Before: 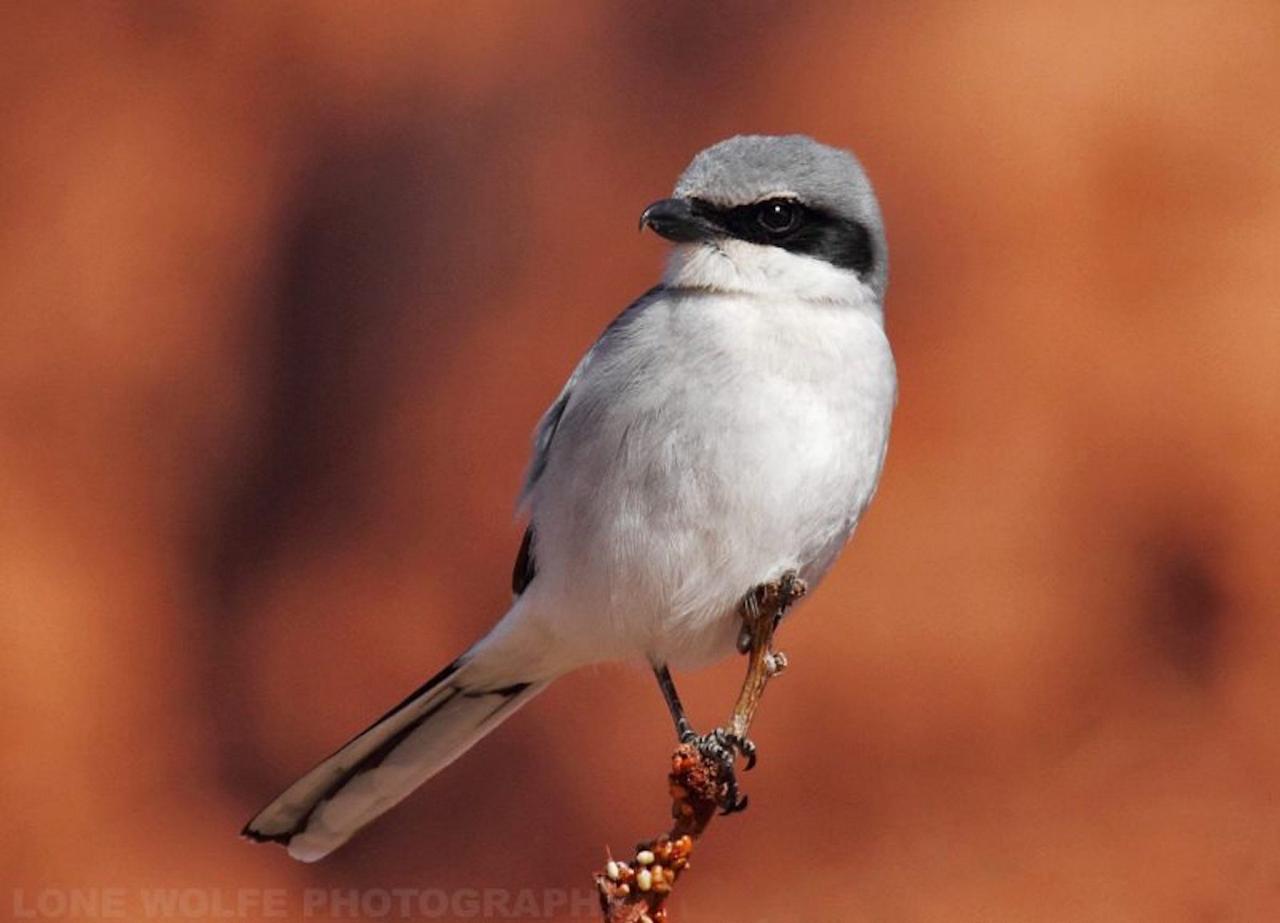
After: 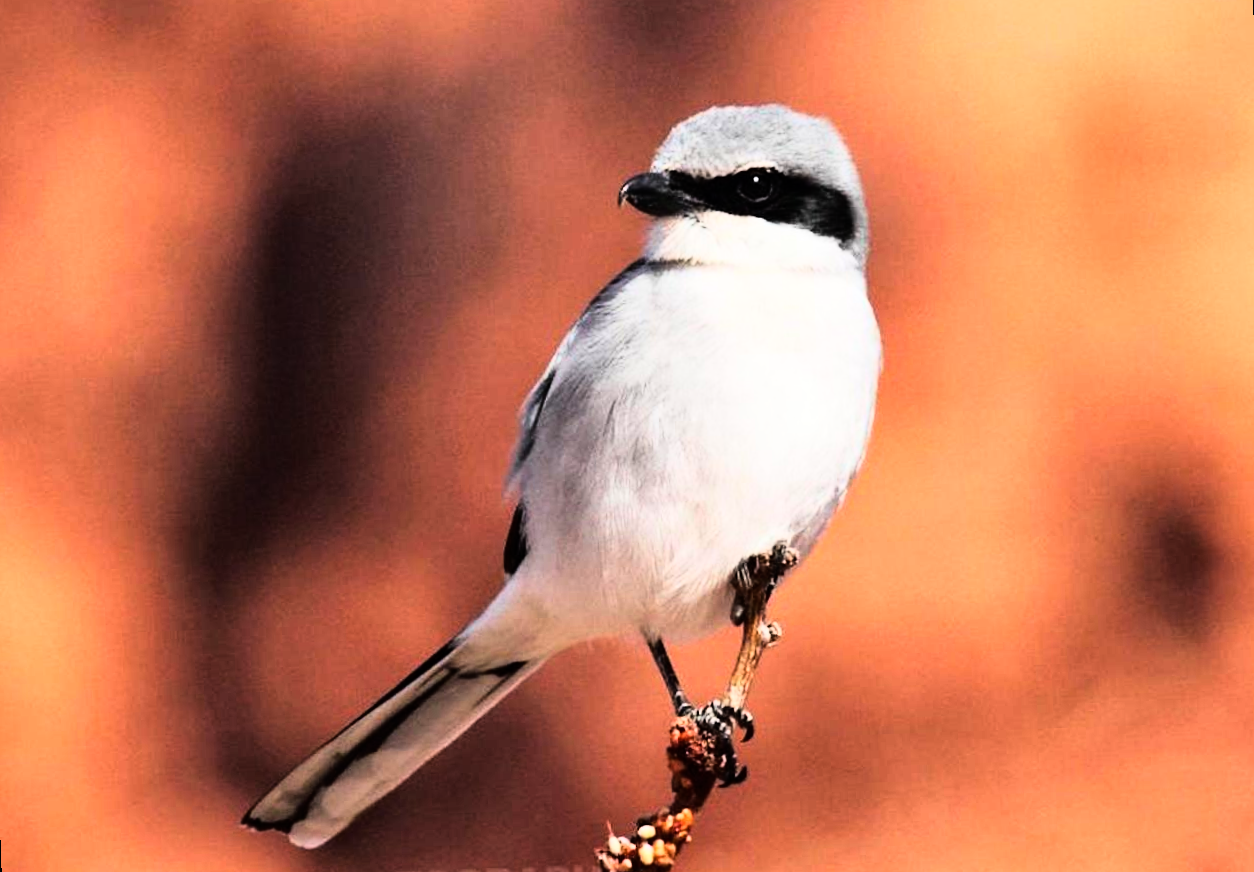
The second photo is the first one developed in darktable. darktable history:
rgb curve: curves: ch0 [(0, 0) (0.21, 0.15) (0.24, 0.21) (0.5, 0.75) (0.75, 0.96) (0.89, 0.99) (1, 1)]; ch1 [(0, 0.02) (0.21, 0.13) (0.25, 0.2) (0.5, 0.67) (0.75, 0.9) (0.89, 0.97) (1, 1)]; ch2 [(0, 0.02) (0.21, 0.13) (0.25, 0.2) (0.5, 0.67) (0.75, 0.9) (0.89, 0.97) (1, 1)], compensate middle gray true
rotate and perspective: rotation -2°, crop left 0.022, crop right 0.978, crop top 0.049, crop bottom 0.951
